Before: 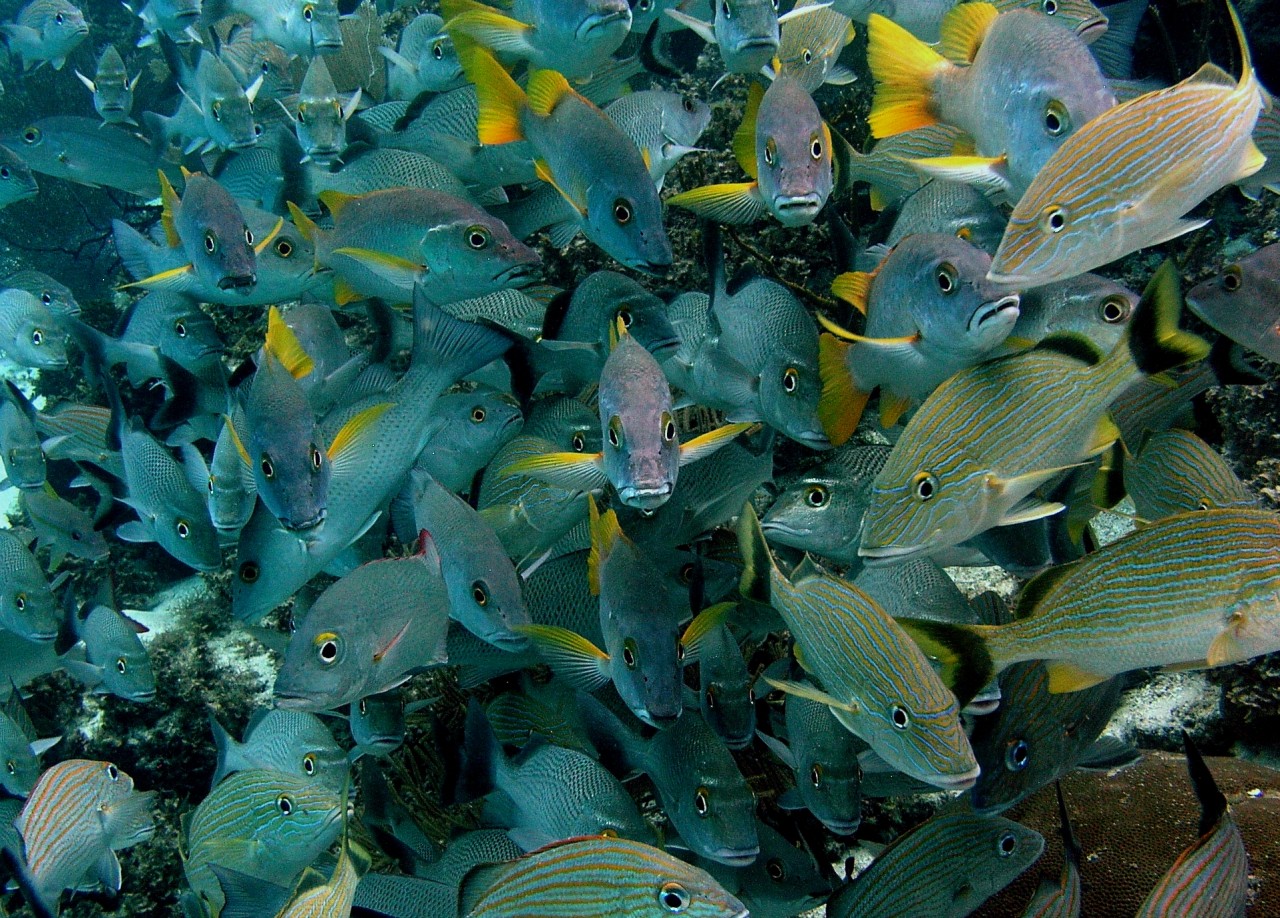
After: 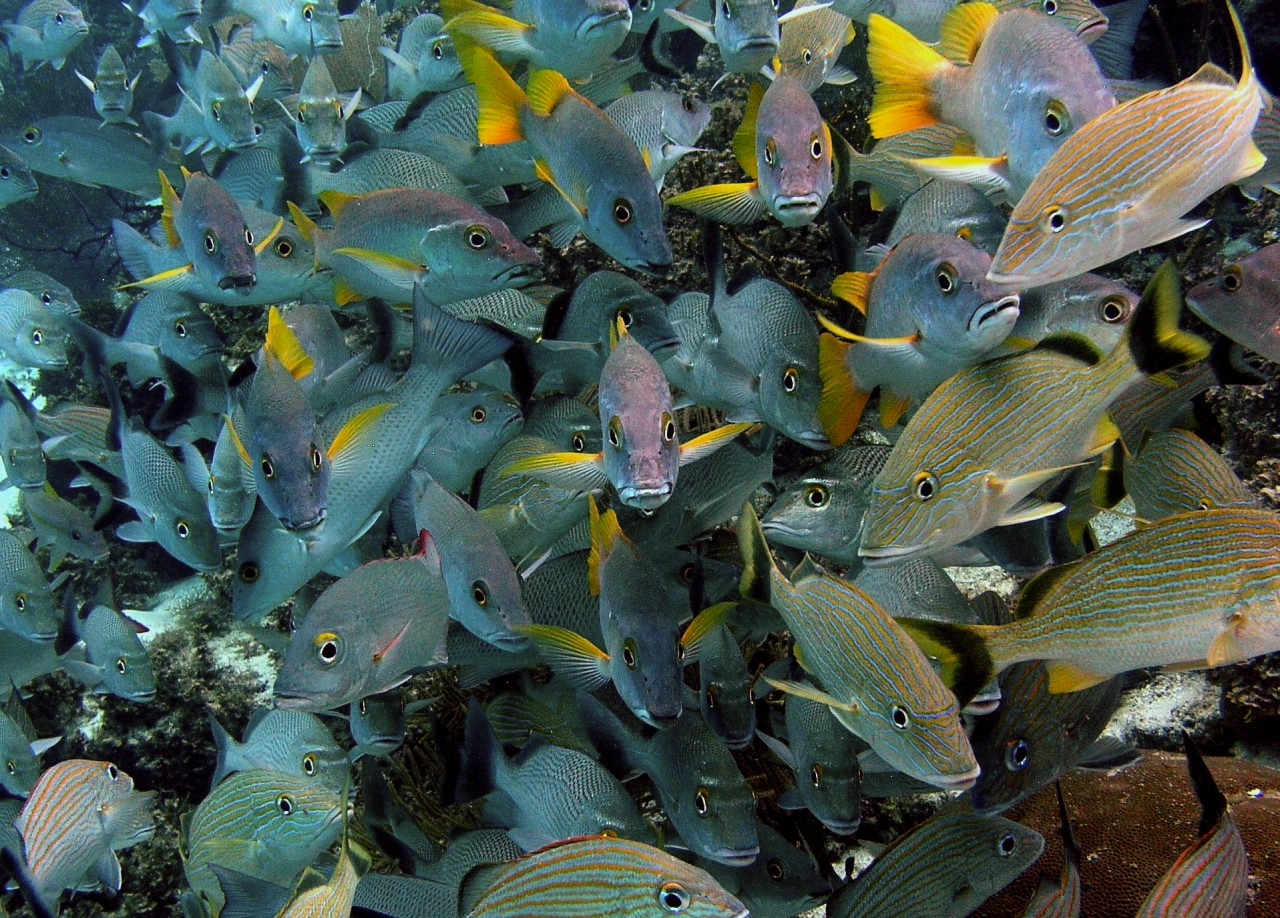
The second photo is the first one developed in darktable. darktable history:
contrast brightness saturation: contrast 0.1, brightness 0.03, saturation 0.09
rgb levels: mode RGB, independent channels, levels [[0, 0.474, 1], [0, 0.5, 1], [0, 0.5, 1]]
